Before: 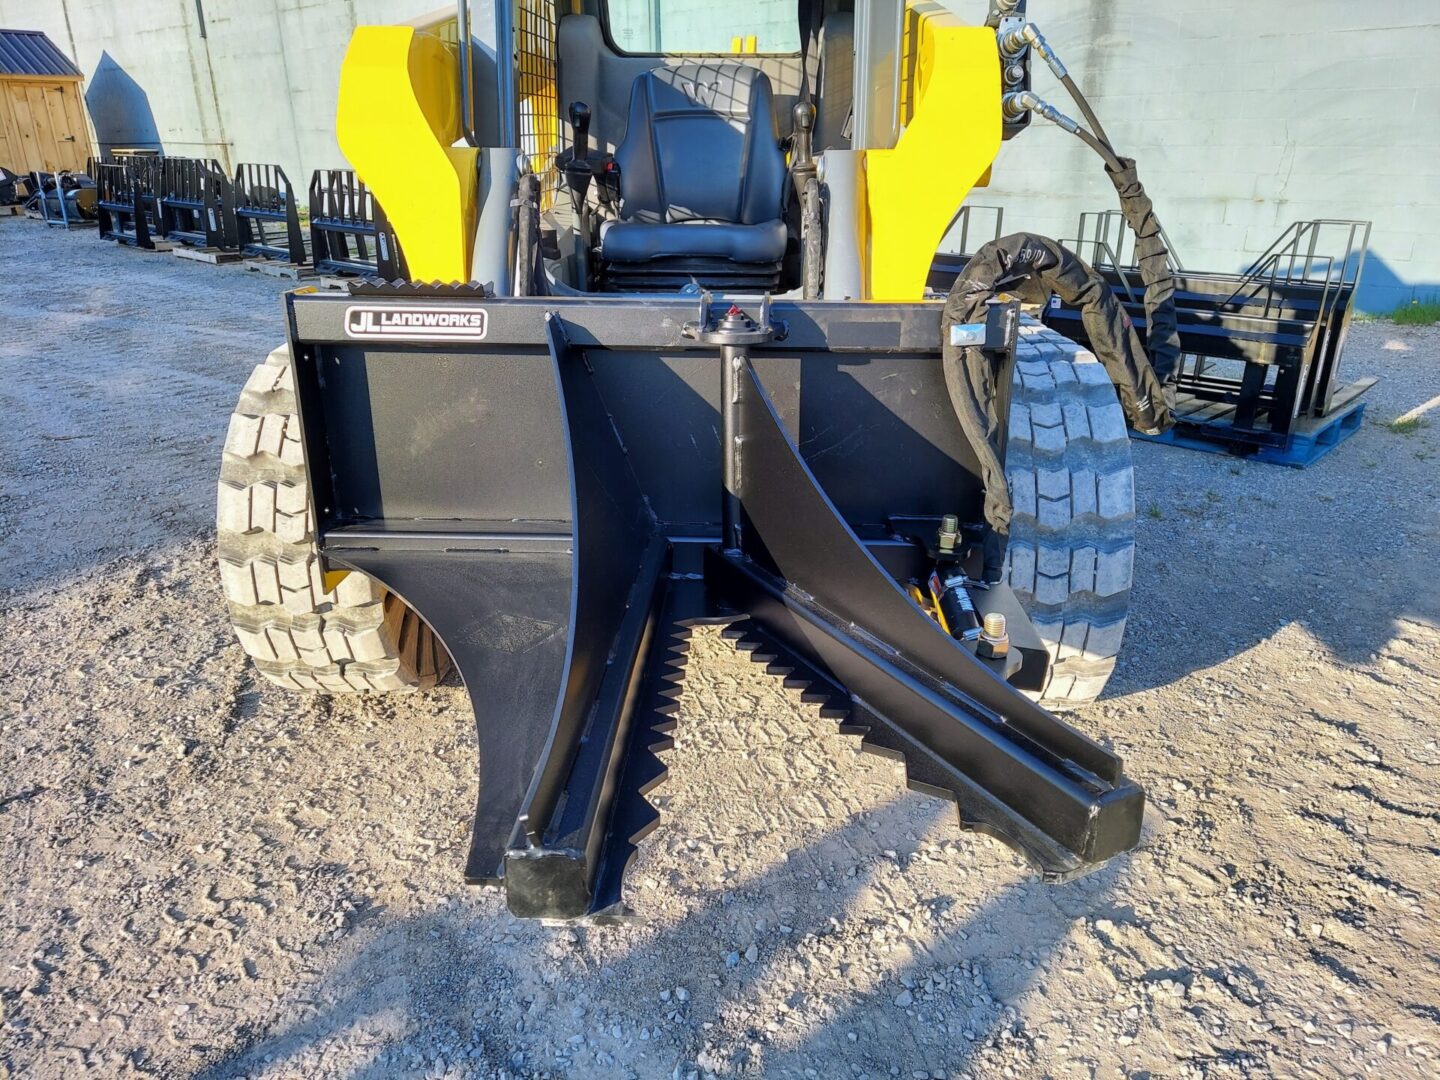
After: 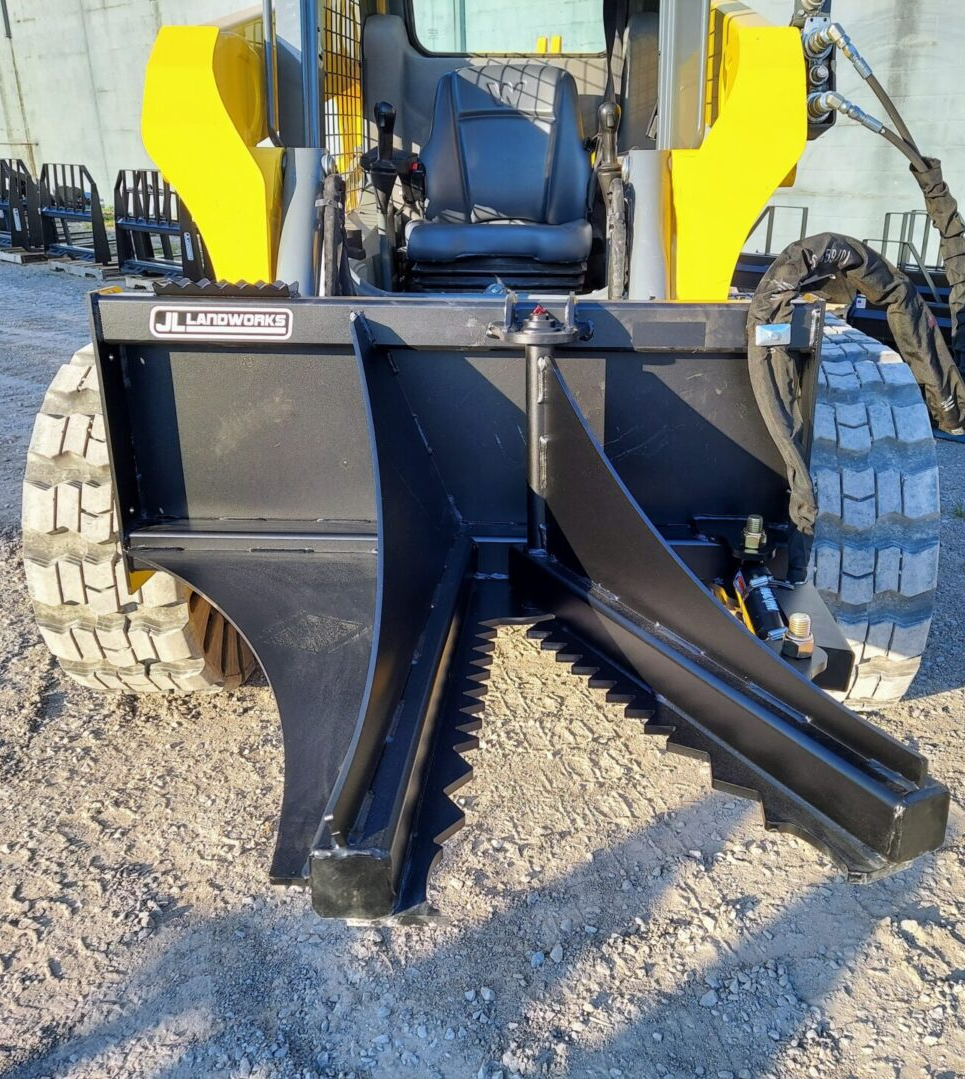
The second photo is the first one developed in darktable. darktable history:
crop and rotate: left 13.543%, right 19.441%
